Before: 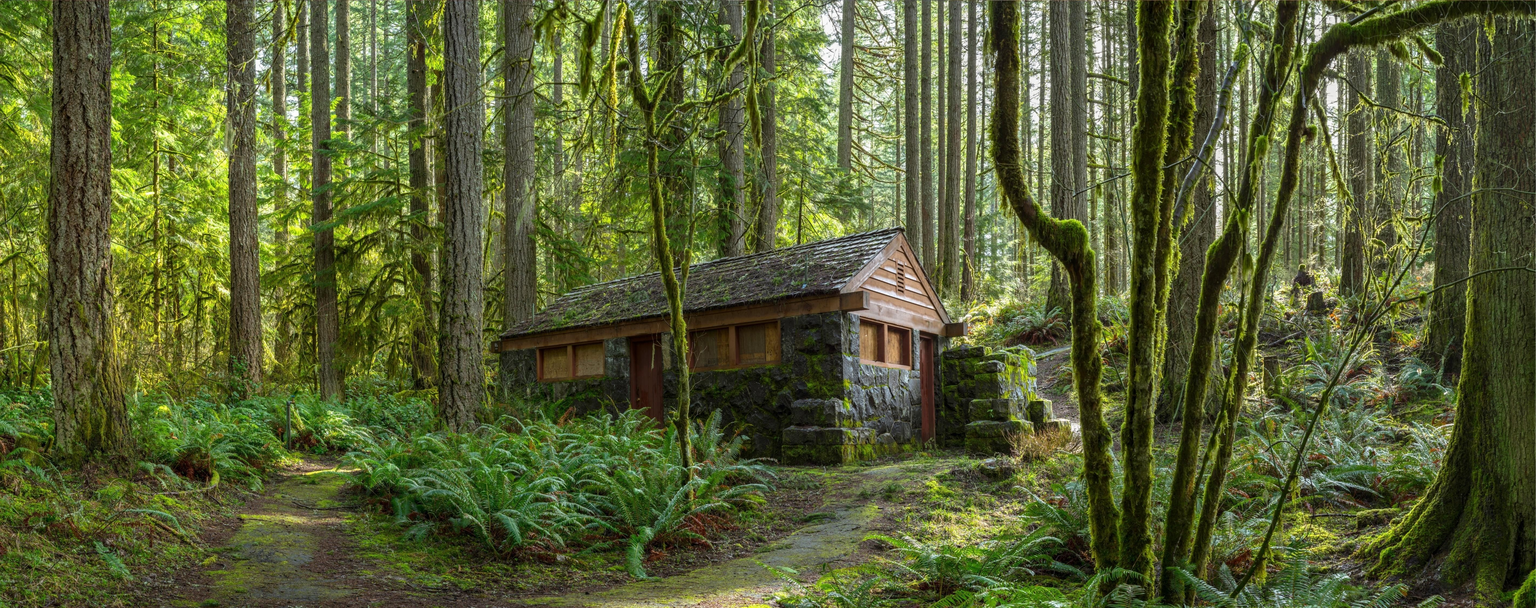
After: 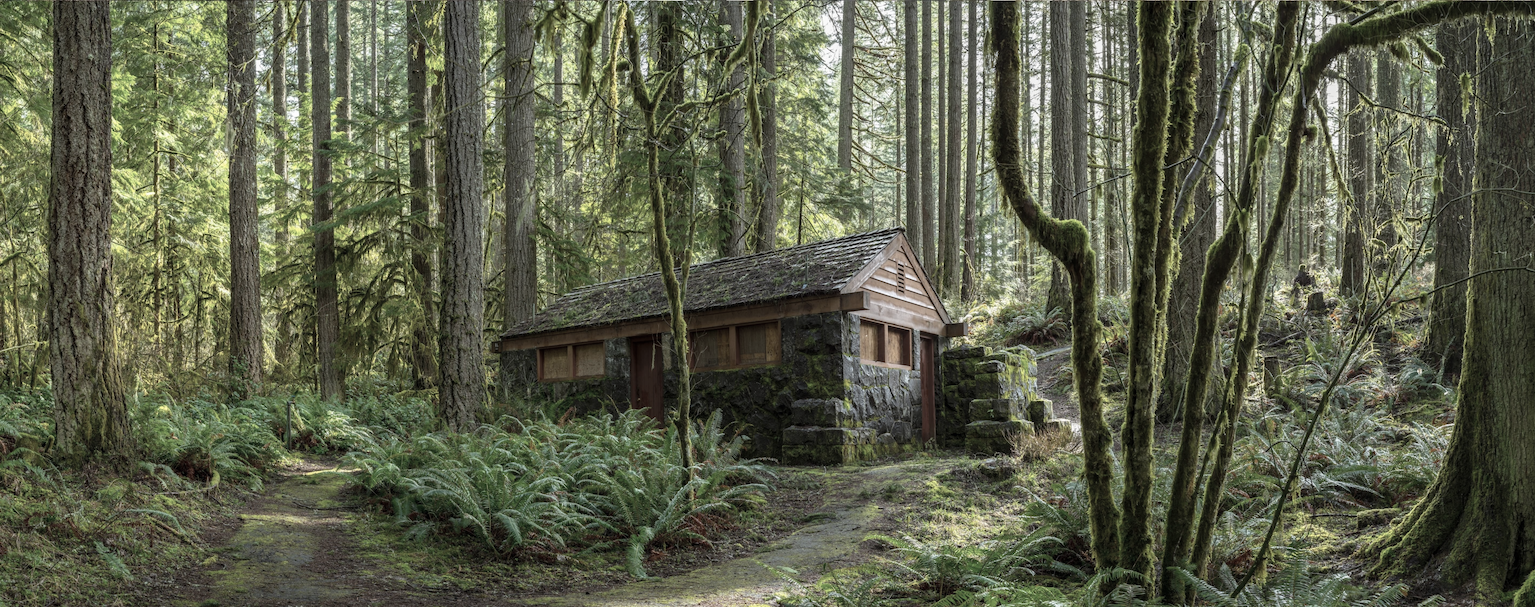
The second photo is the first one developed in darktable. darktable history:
color correction: highlights b* -0.048, saturation 0.51
